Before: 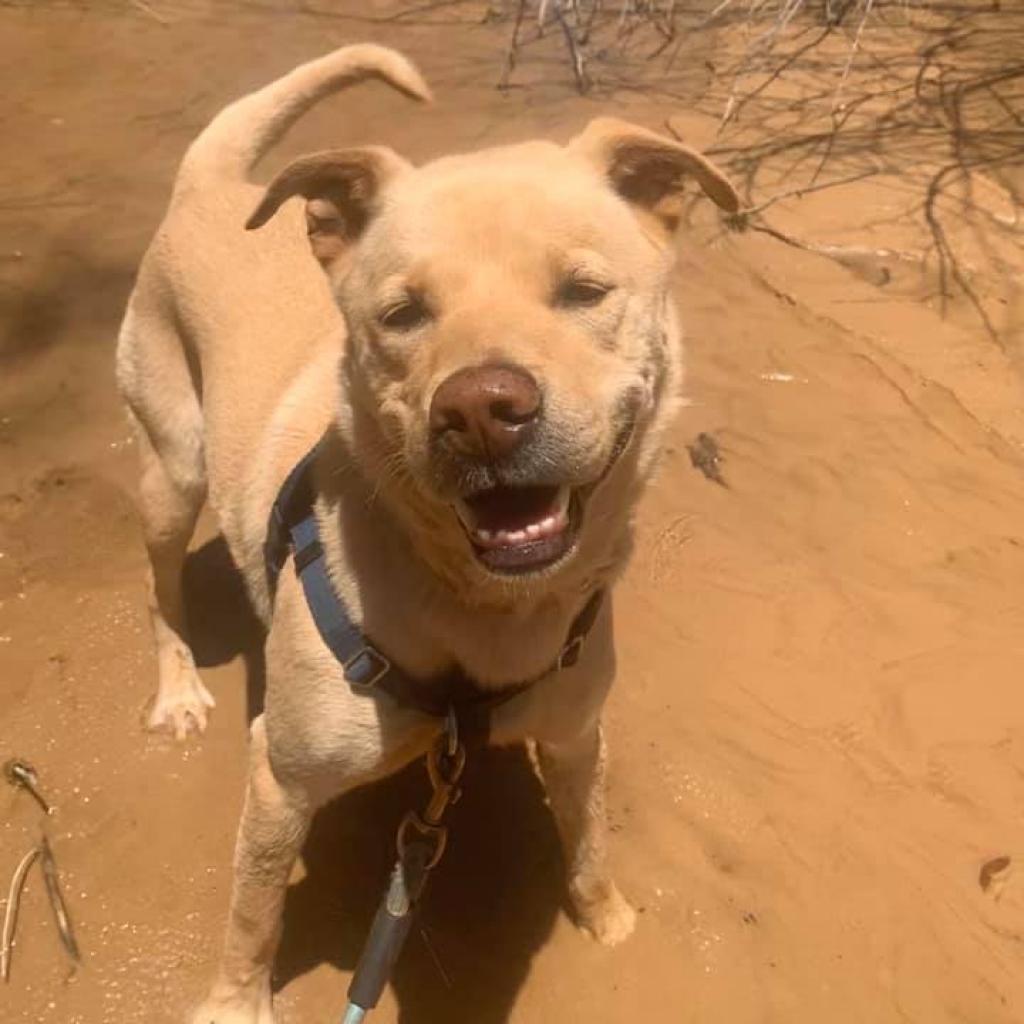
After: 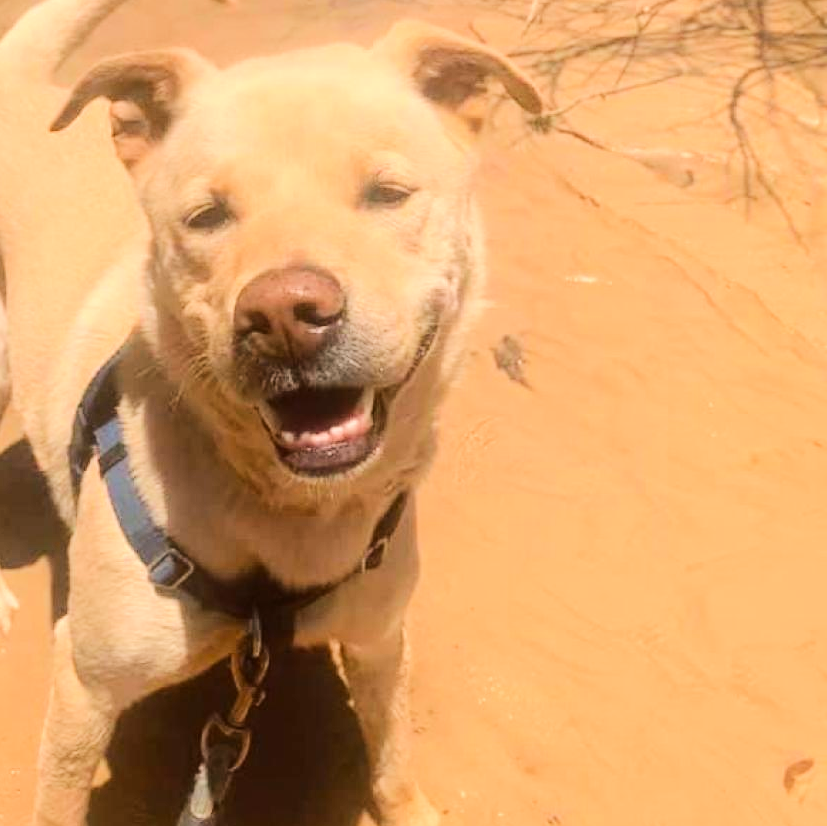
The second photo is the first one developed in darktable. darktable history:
tone equalizer: -7 EV 0.149 EV, -6 EV 0.578 EV, -5 EV 1.13 EV, -4 EV 1.37 EV, -3 EV 1.12 EV, -2 EV 0.6 EV, -1 EV 0.152 EV, edges refinement/feathering 500, mask exposure compensation -1.57 EV, preserve details no
crop: left 19.207%, top 9.595%, right 0%, bottom 9.655%
